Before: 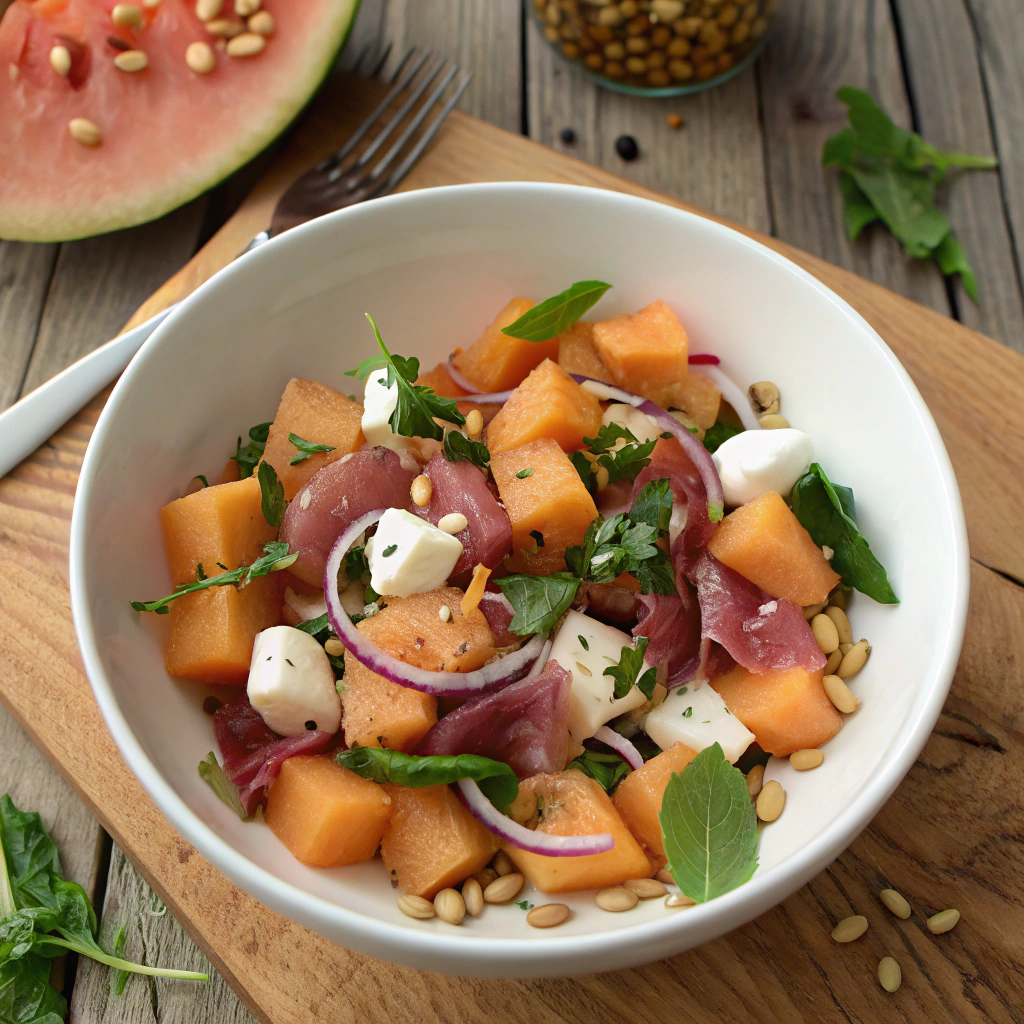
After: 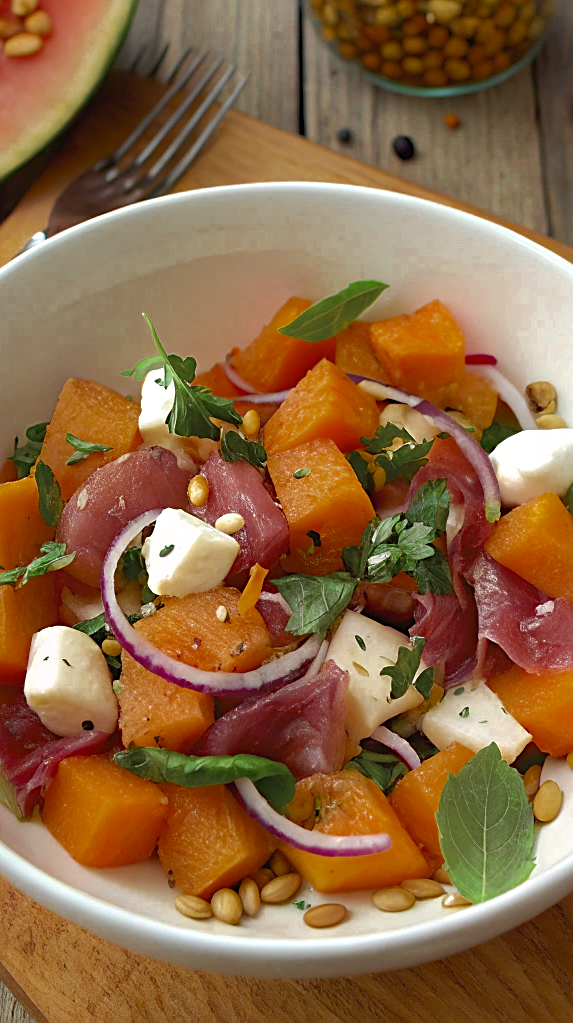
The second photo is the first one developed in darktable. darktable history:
tone equalizer: on, module defaults
sharpen: amount 0.489
crop: left 21.839%, right 22.132%, bottom 0.015%
exposure: exposure 0.22 EV, compensate exposure bias true, compensate highlight preservation false
shadows and highlights: on, module defaults
color zones: curves: ch0 [(0.11, 0.396) (0.195, 0.36) (0.25, 0.5) (0.303, 0.412) (0.357, 0.544) (0.75, 0.5) (0.967, 0.328)]; ch1 [(0, 0.468) (0.112, 0.512) (0.202, 0.6) (0.25, 0.5) (0.307, 0.352) (0.357, 0.544) (0.75, 0.5) (0.963, 0.524)]
